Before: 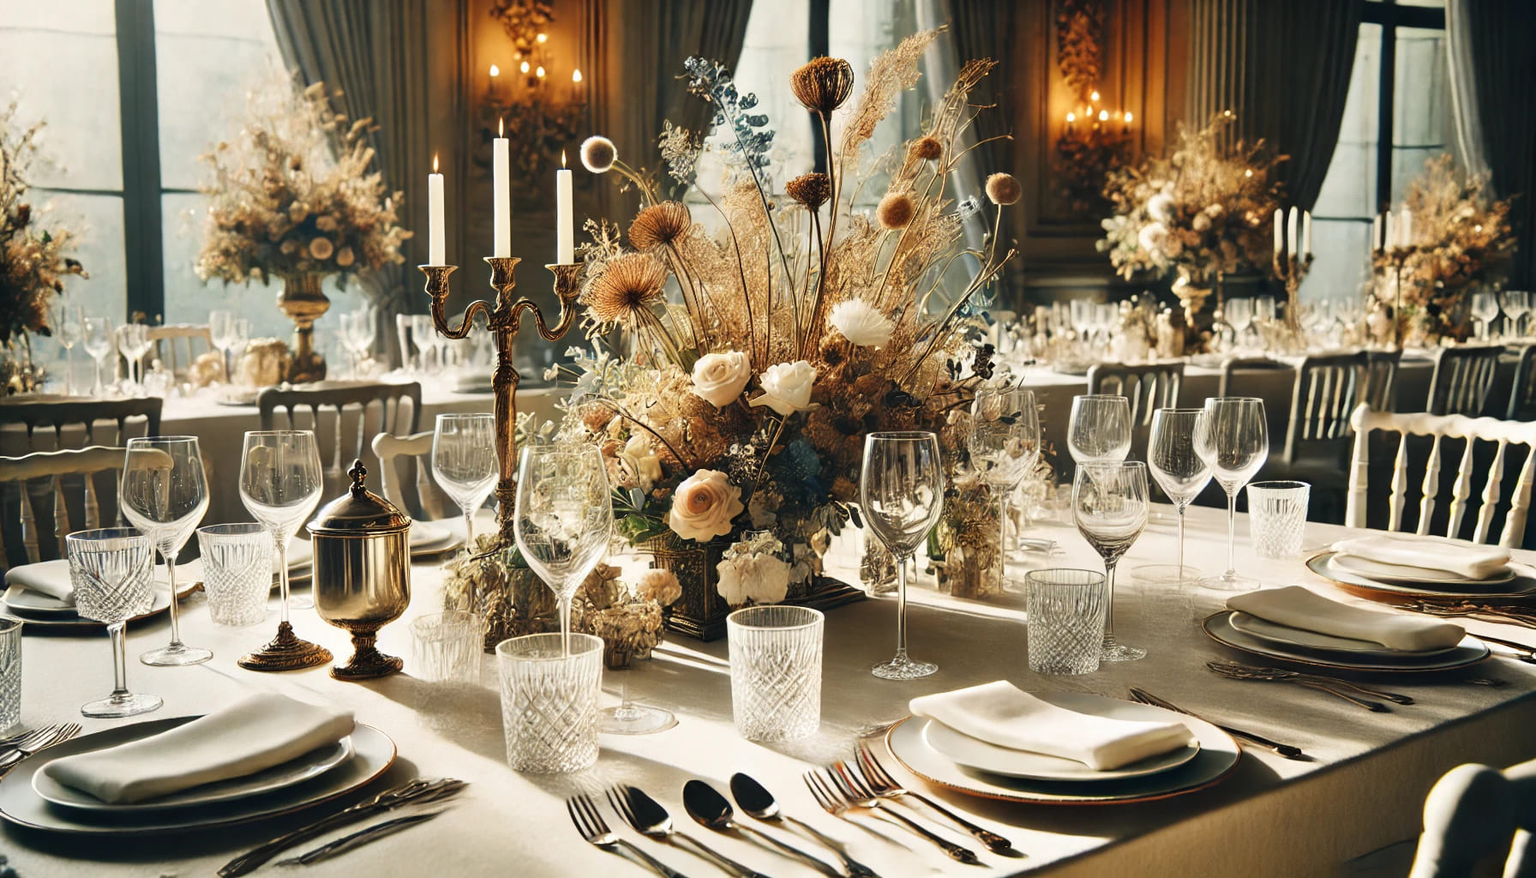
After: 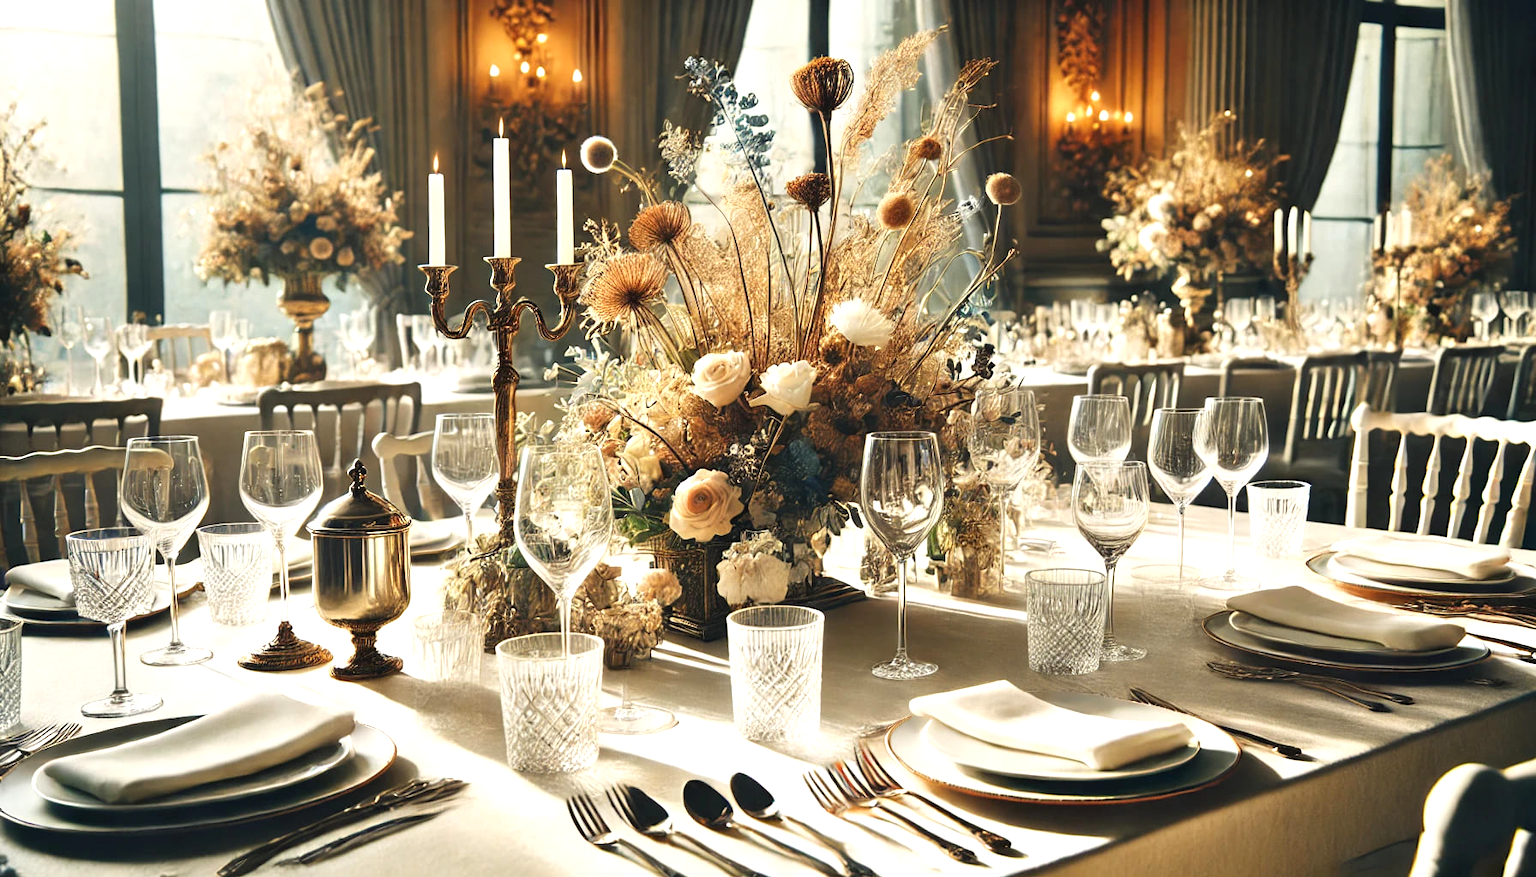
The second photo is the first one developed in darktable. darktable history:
exposure: black level correction 0, exposure 0.5 EV, compensate highlight preservation false
white balance: emerald 1
